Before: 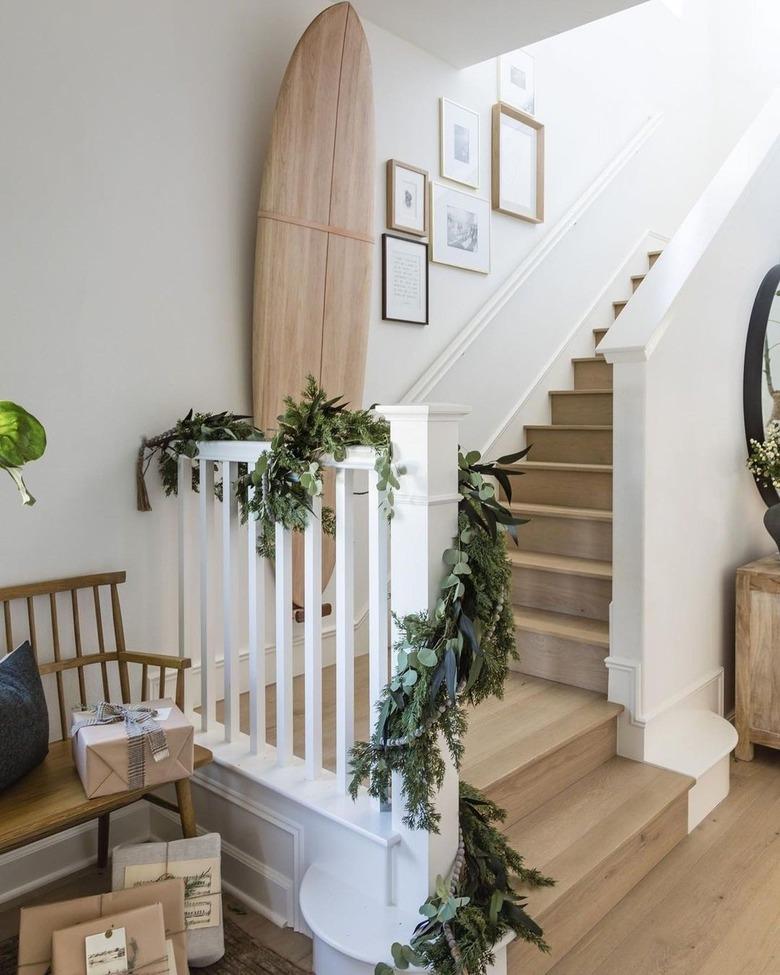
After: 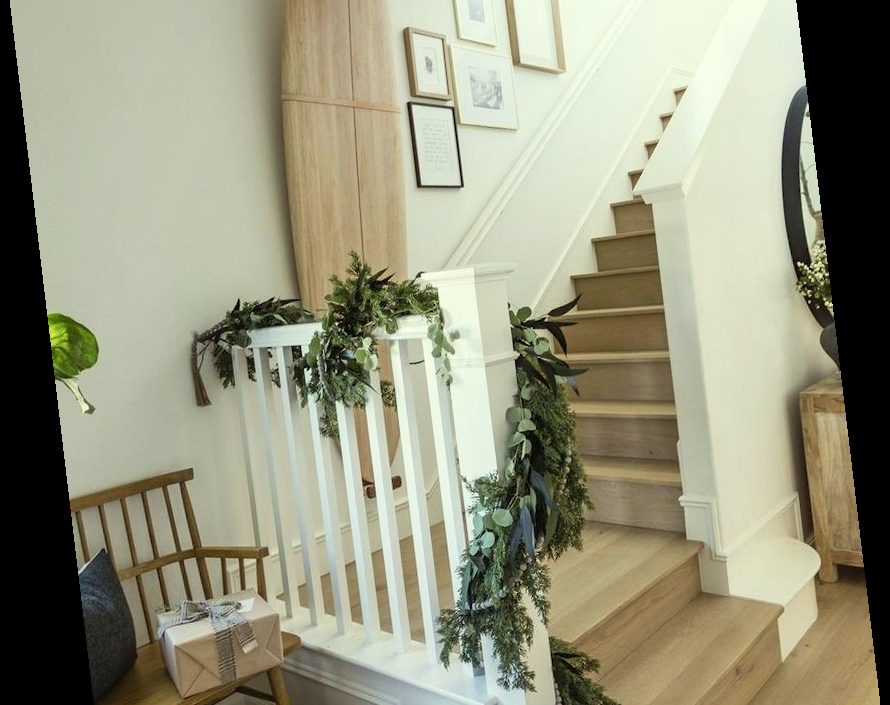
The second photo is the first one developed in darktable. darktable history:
color correction: highlights a* -5.94, highlights b* 11.19
rotate and perspective: rotation -6.83°, automatic cropping off
shadows and highlights: shadows 0, highlights 40
crop: top 16.727%, bottom 16.727%
